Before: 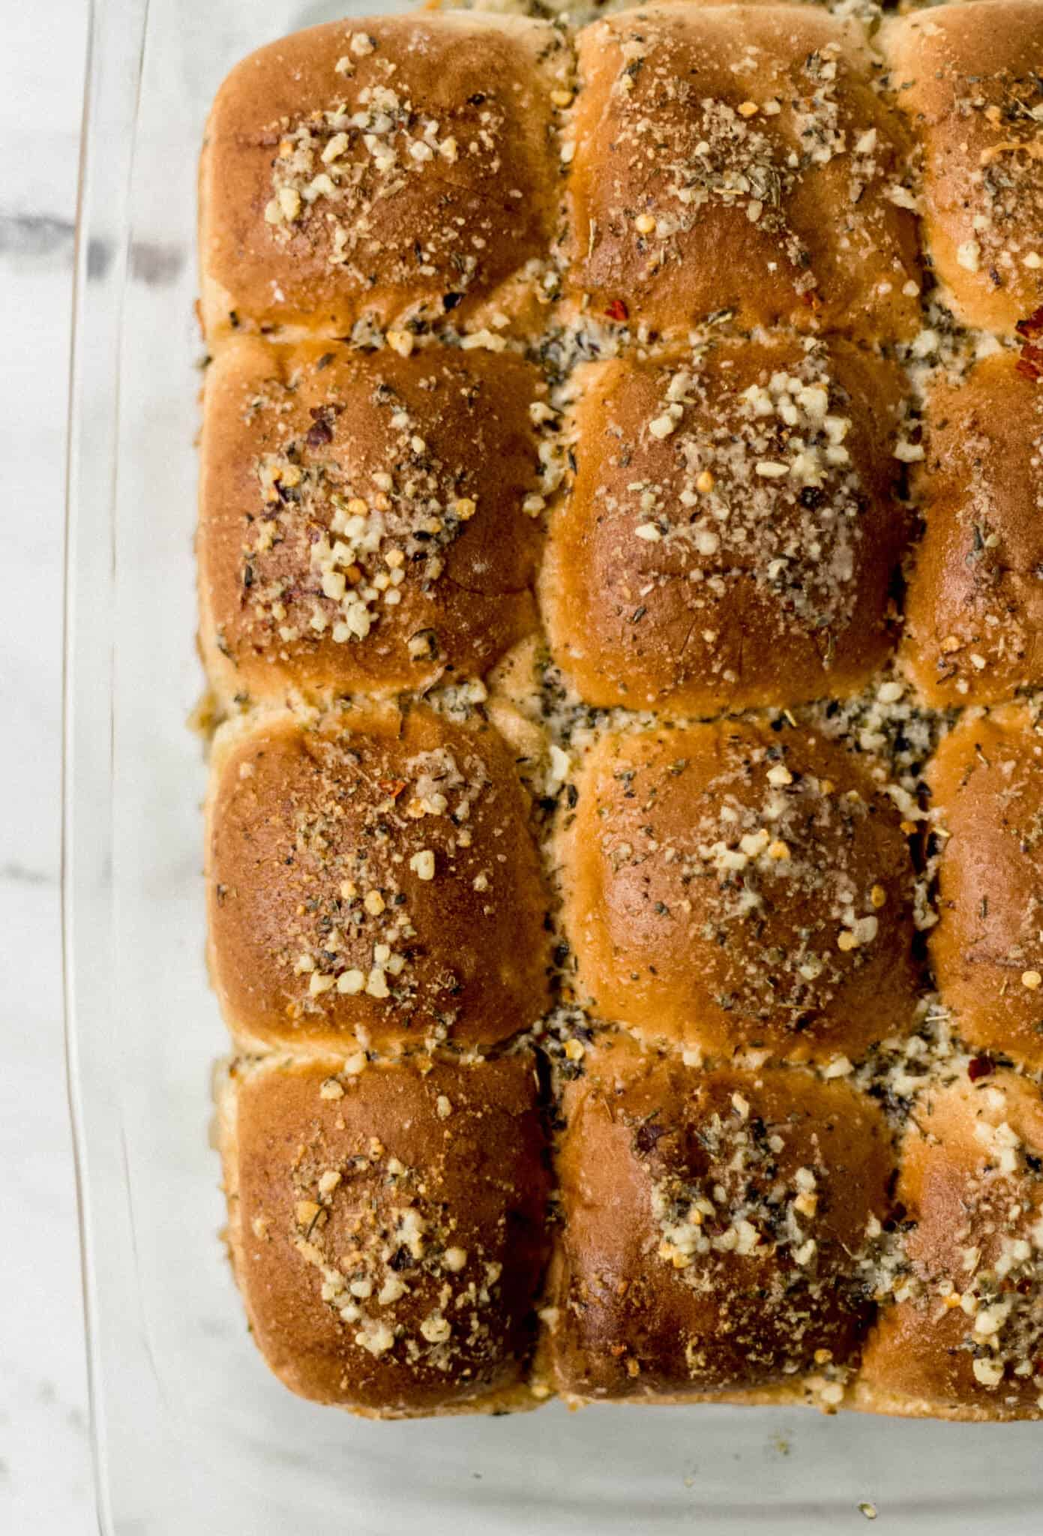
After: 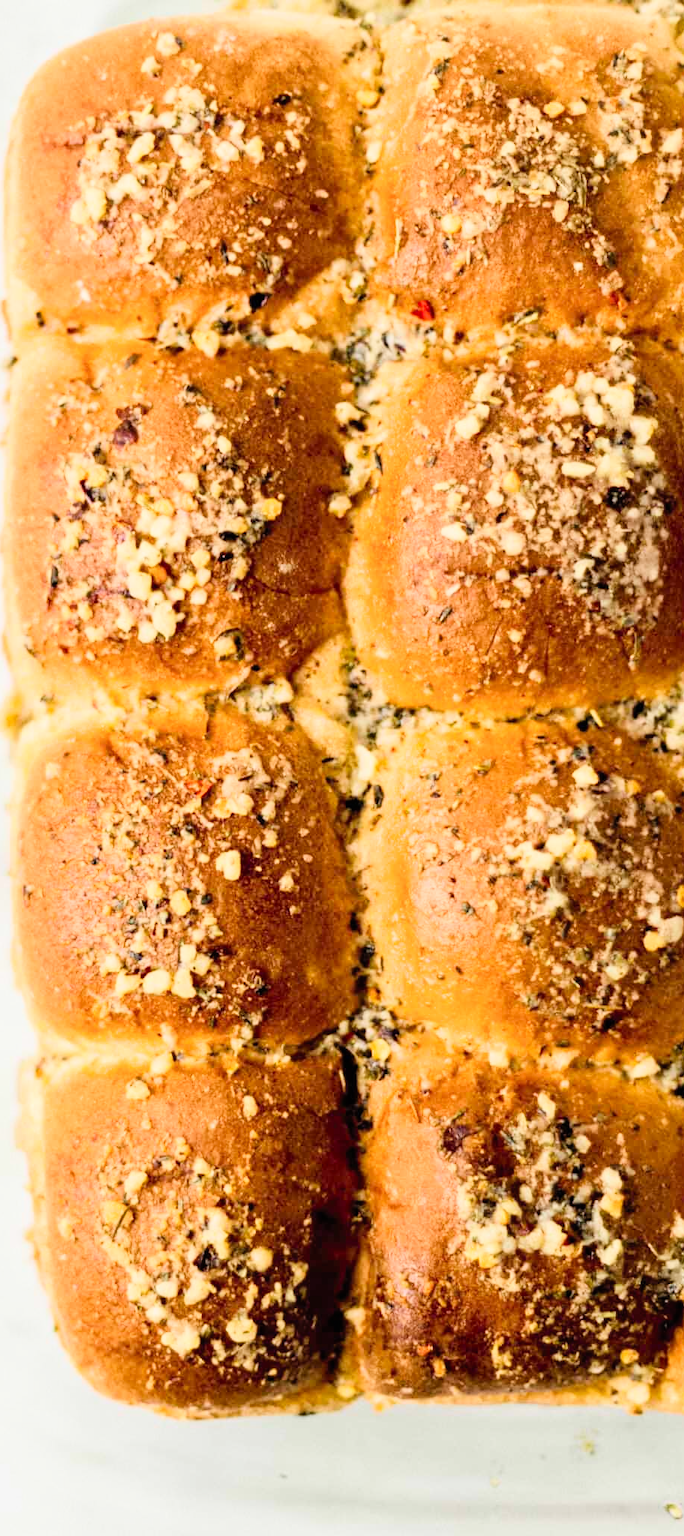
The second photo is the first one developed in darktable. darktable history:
shadows and highlights: radius 331.44, shadows 55.41, highlights -98.08, compress 94.37%, soften with gaussian
filmic rgb: black relative exposure -8.01 EV, white relative exposure 4.06 EV, hardness 4.12
contrast brightness saturation: contrast 0.204, brightness 0.163, saturation 0.219
exposure: black level correction 0, exposure 0.889 EV, compensate highlight preservation false
crop and rotate: left 18.641%, right 15.73%
